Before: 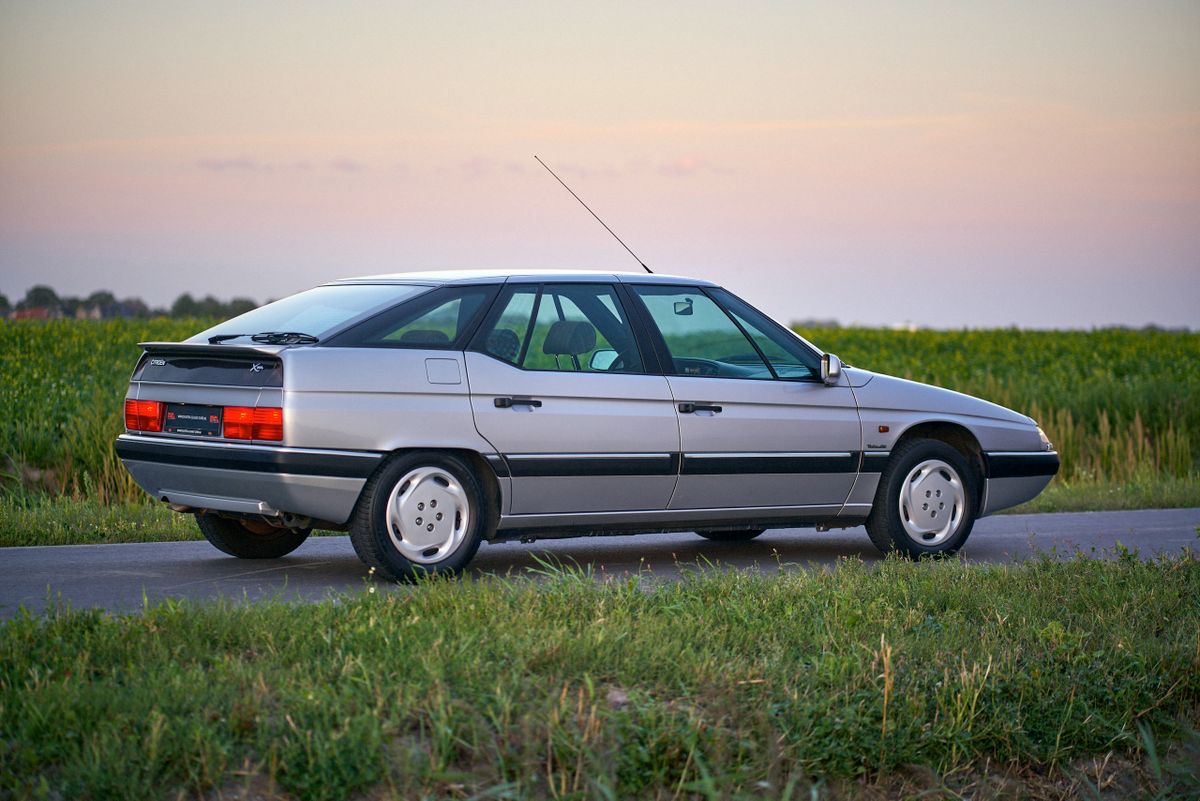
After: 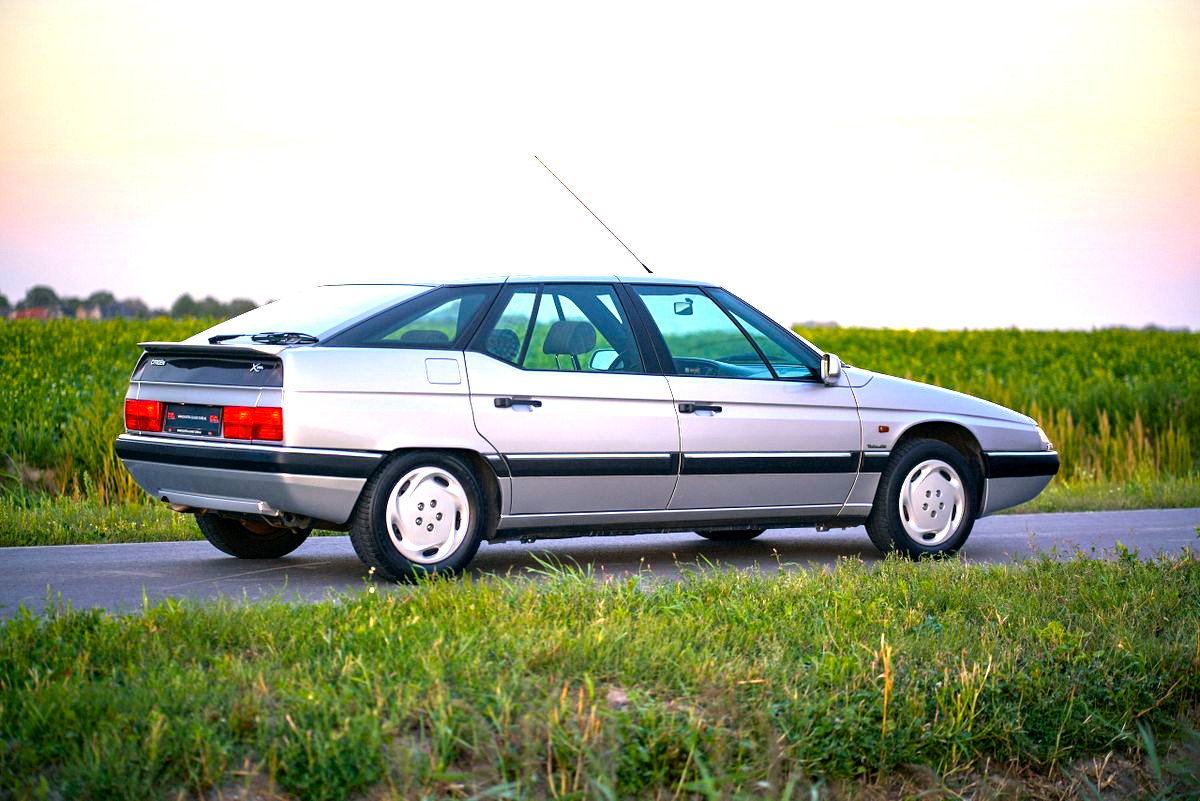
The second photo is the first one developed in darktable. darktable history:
exposure: black level correction 0.001, exposure 0.498 EV, compensate exposure bias true, compensate highlight preservation false
tone equalizer: -8 EV -0.731 EV, -7 EV -0.712 EV, -6 EV -0.592 EV, -5 EV -0.396 EV, -3 EV 0.376 EV, -2 EV 0.6 EV, -1 EV 0.69 EV, +0 EV 0.768 EV
color balance rgb: shadows lift › luminance -9.193%, highlights gain › chroma 1.702%, highlights gain › hue 56.29°, linear chroma grading › global chroma 0.786%, perceptual saturation grading › global saturation 30.291%
